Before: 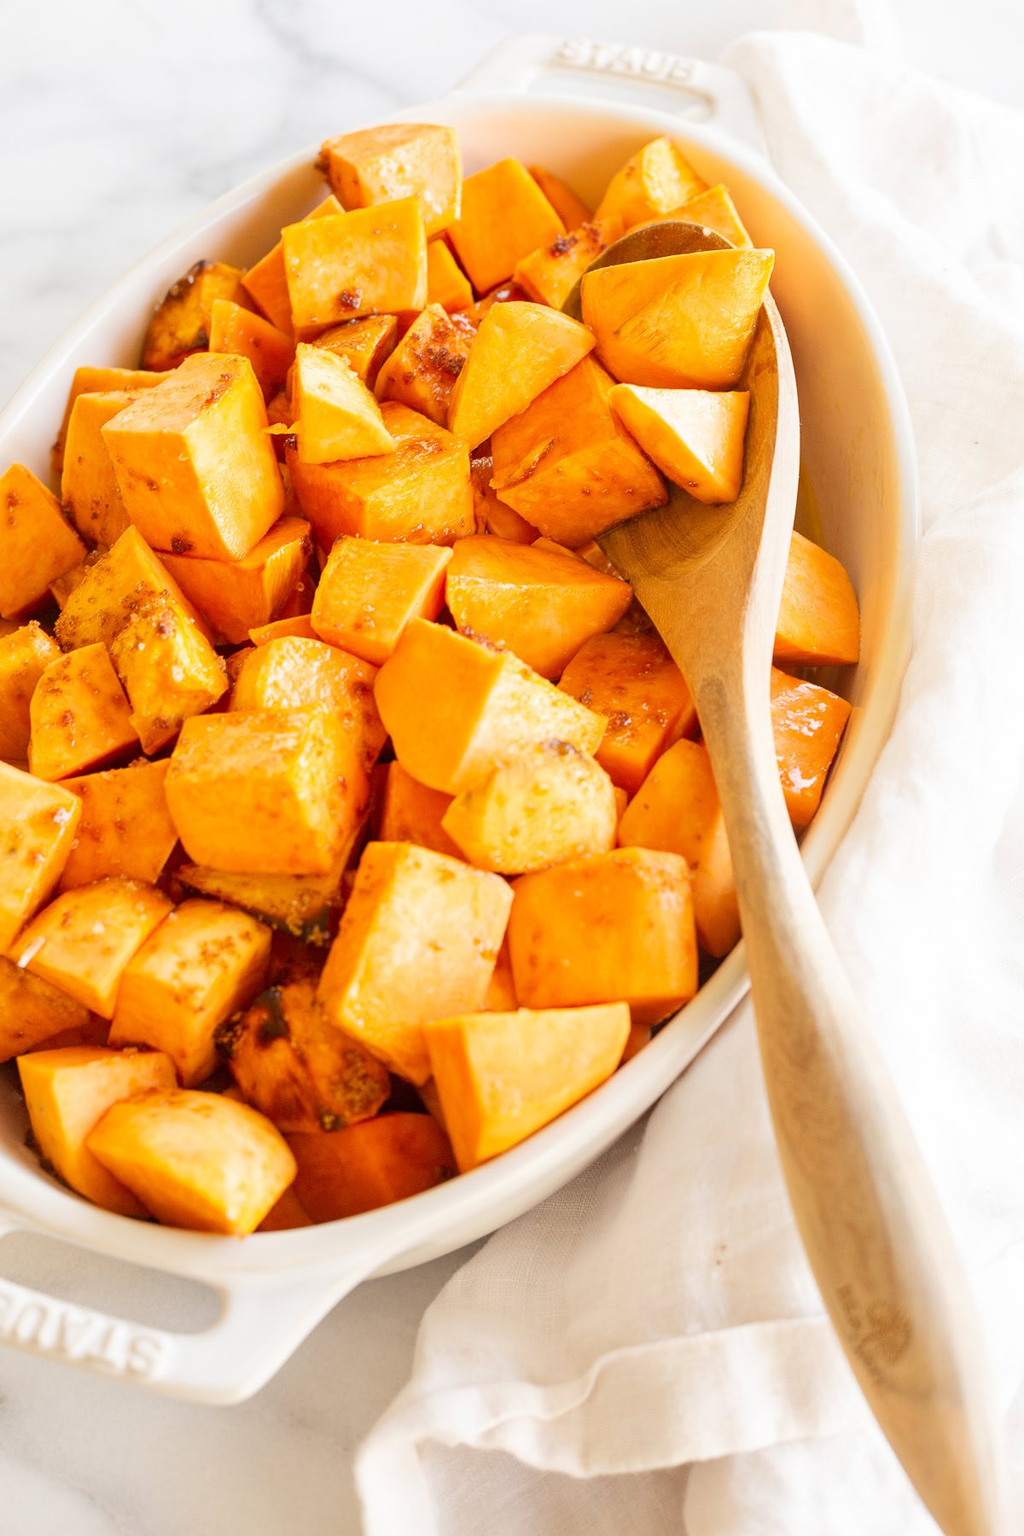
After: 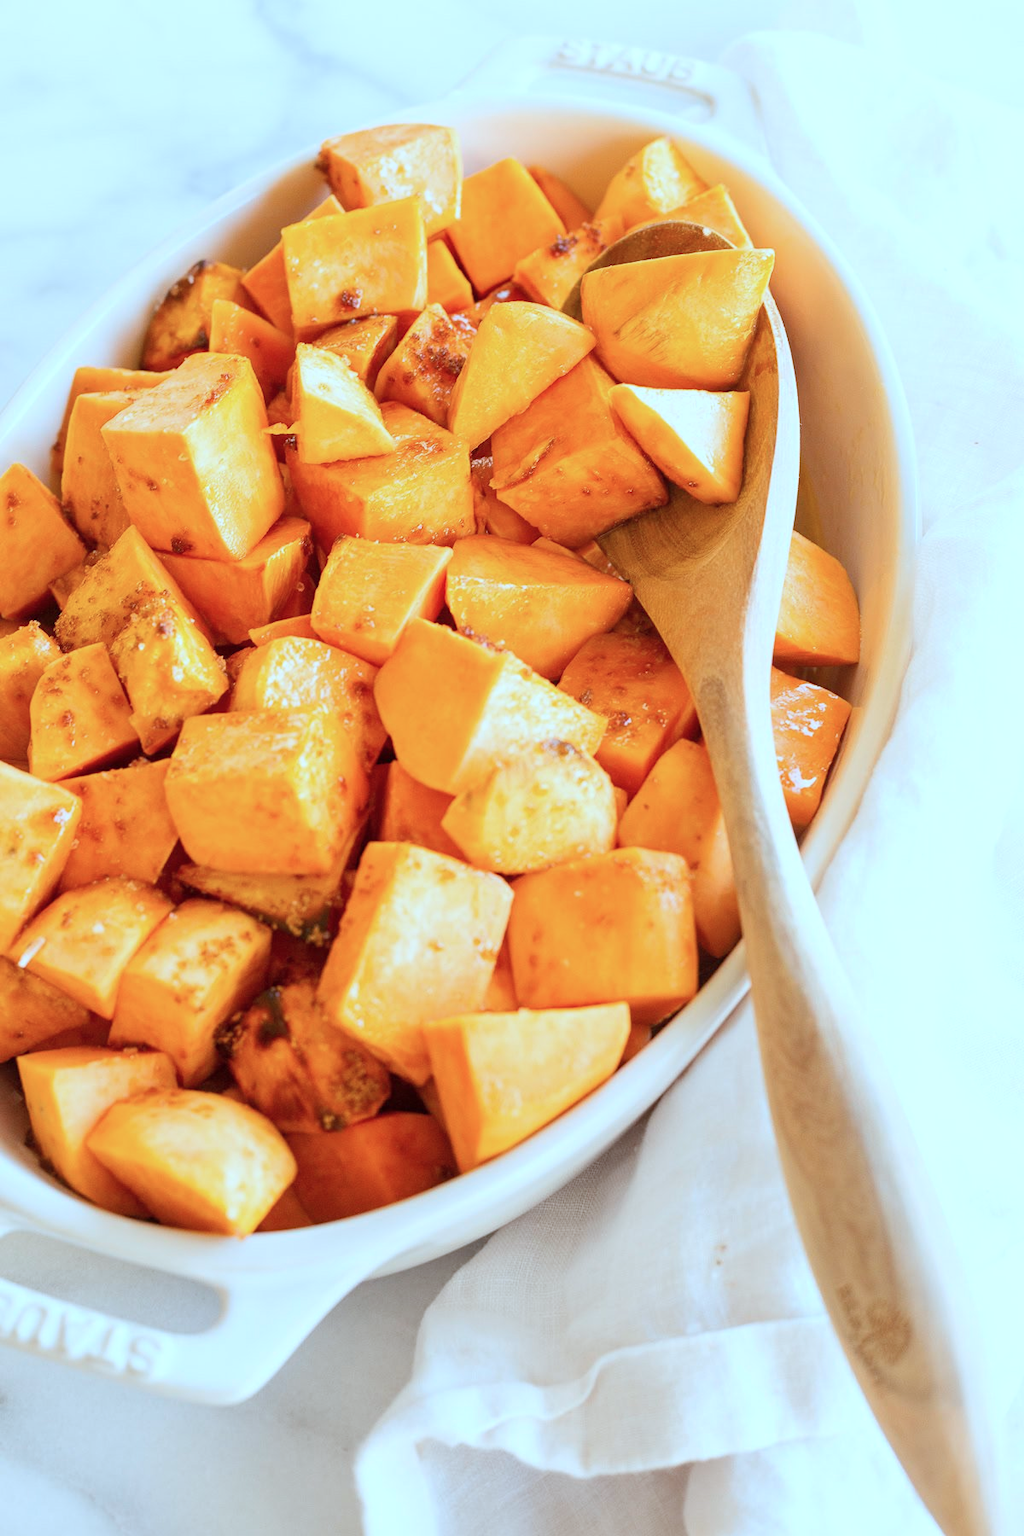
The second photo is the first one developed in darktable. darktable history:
color correction: highlights a* -9.86, highlights b* -21.97
